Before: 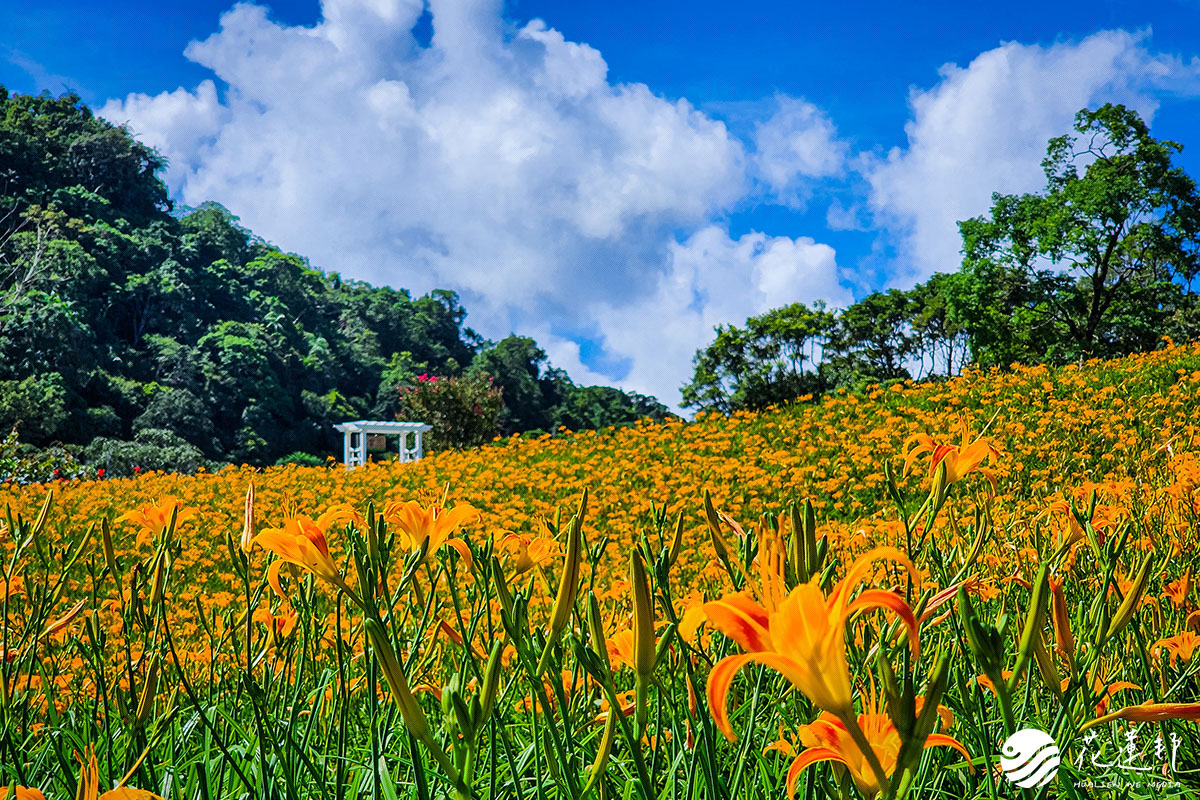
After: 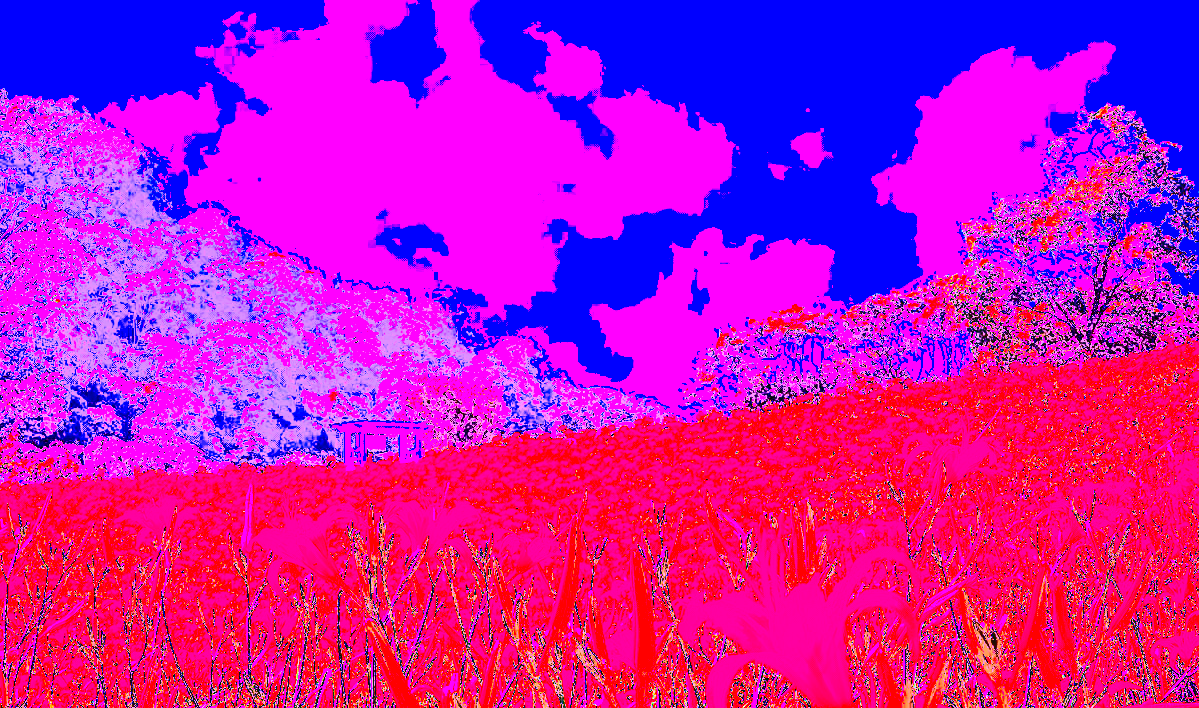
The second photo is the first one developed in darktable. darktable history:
crop and rotate: top 0%, bottom 11.49%
contrast brightness saturation: contrast 0.93, brightness 0.2
white balance: red 8, blue 8
exposure: black level correction 0, exposure 2.138 EV, compensate exposure bias true, compensate highlight preservation false
